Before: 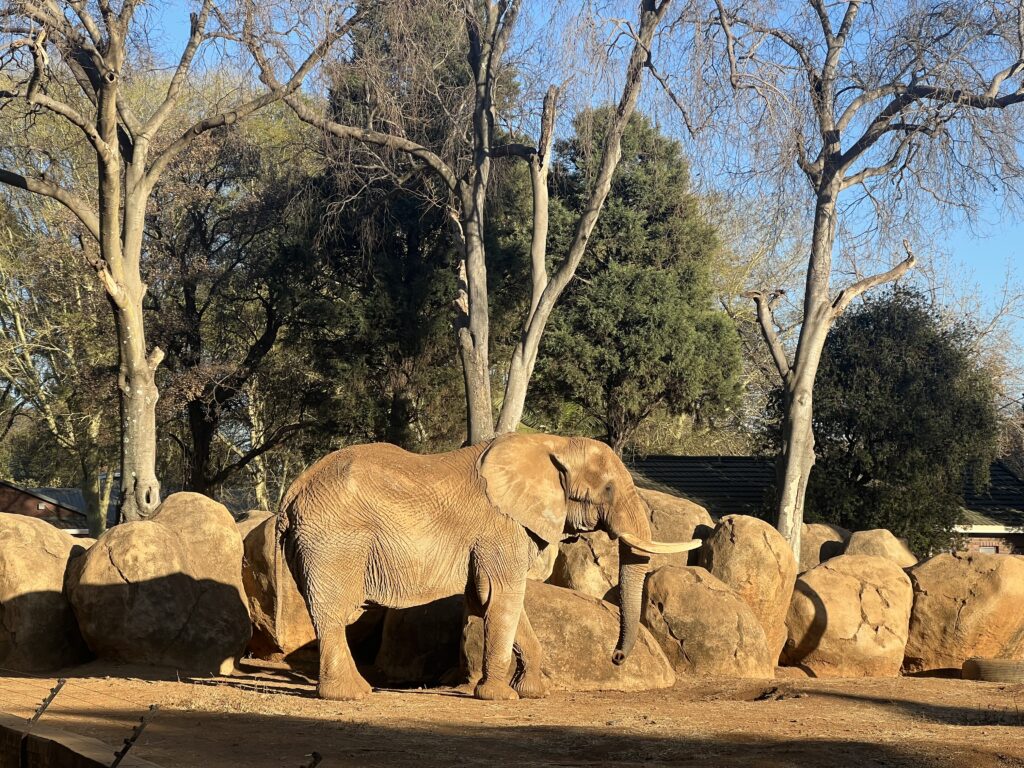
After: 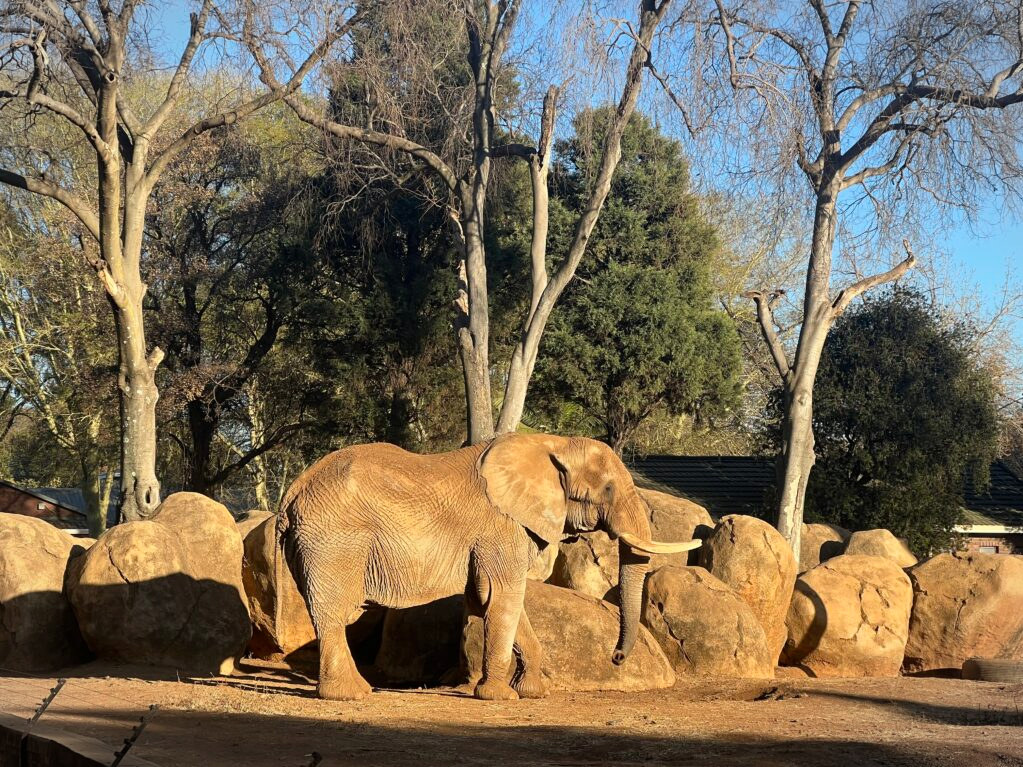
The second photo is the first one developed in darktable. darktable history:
vignetting: fall-off start 100%, brightness -0.282, width/height ratio 1.31
